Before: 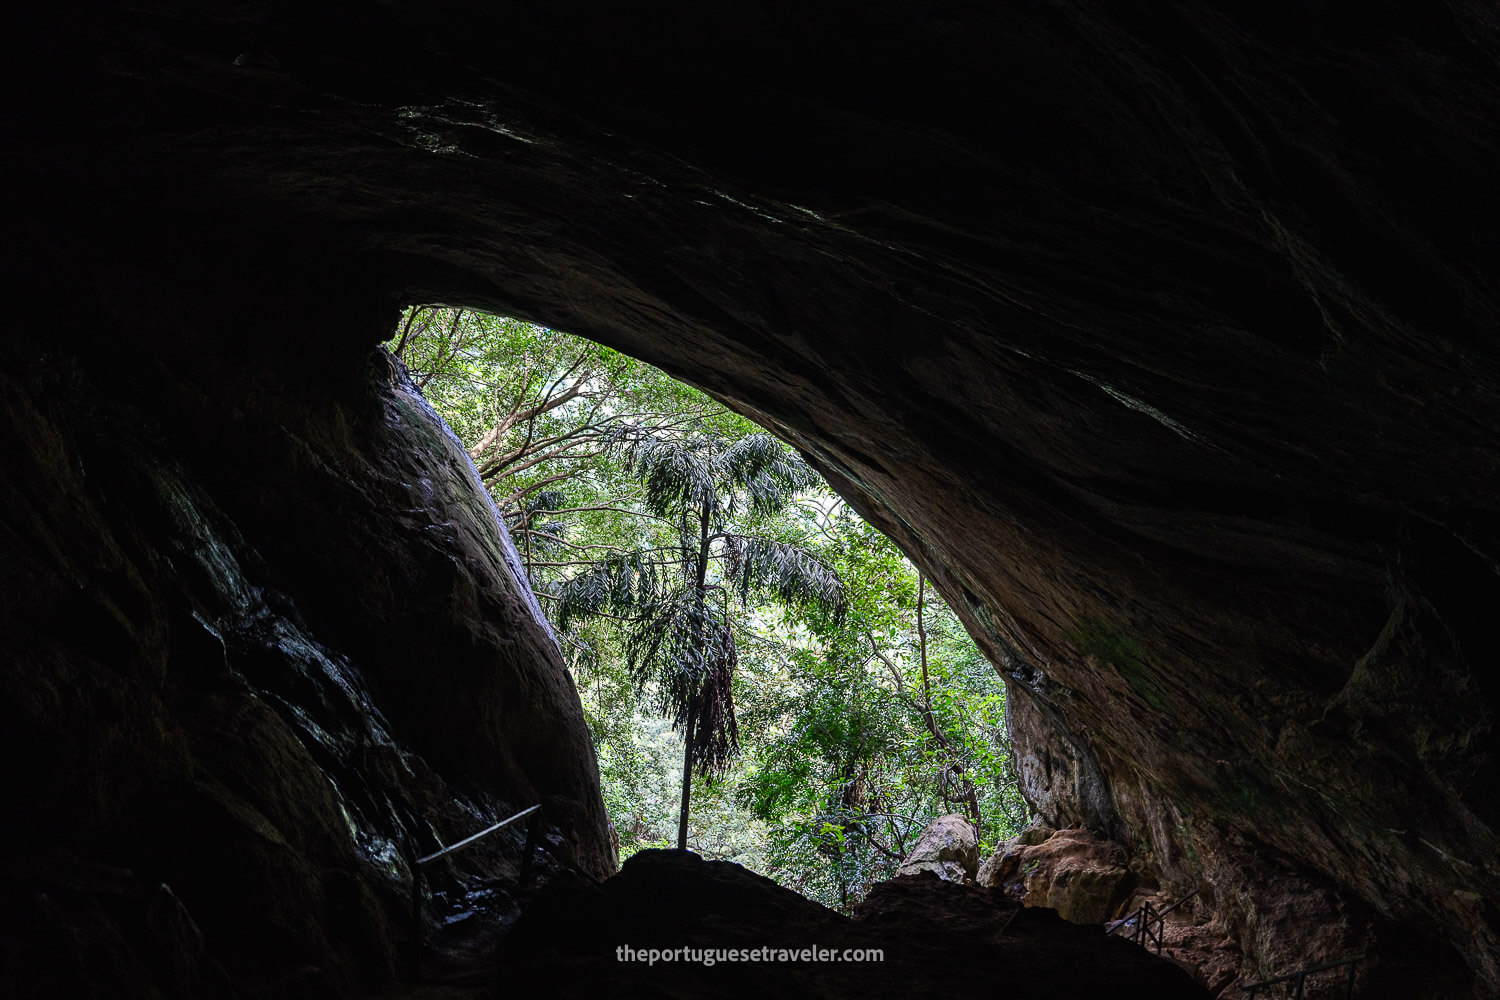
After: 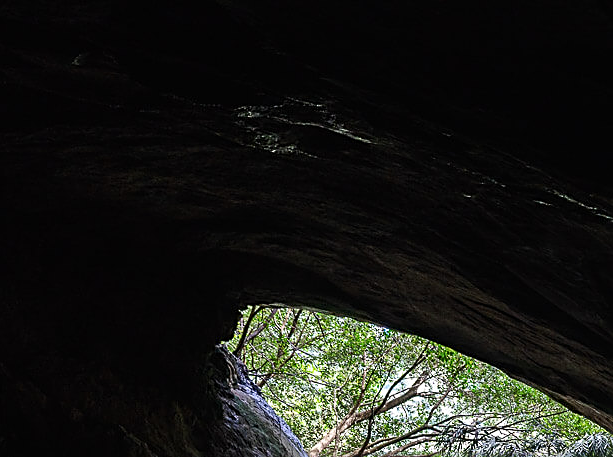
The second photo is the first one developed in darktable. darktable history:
sharpen: amount 0.478
crop and rotate: left 10.798%, top 0.064%, right 48.306%, bottom 54.216%
